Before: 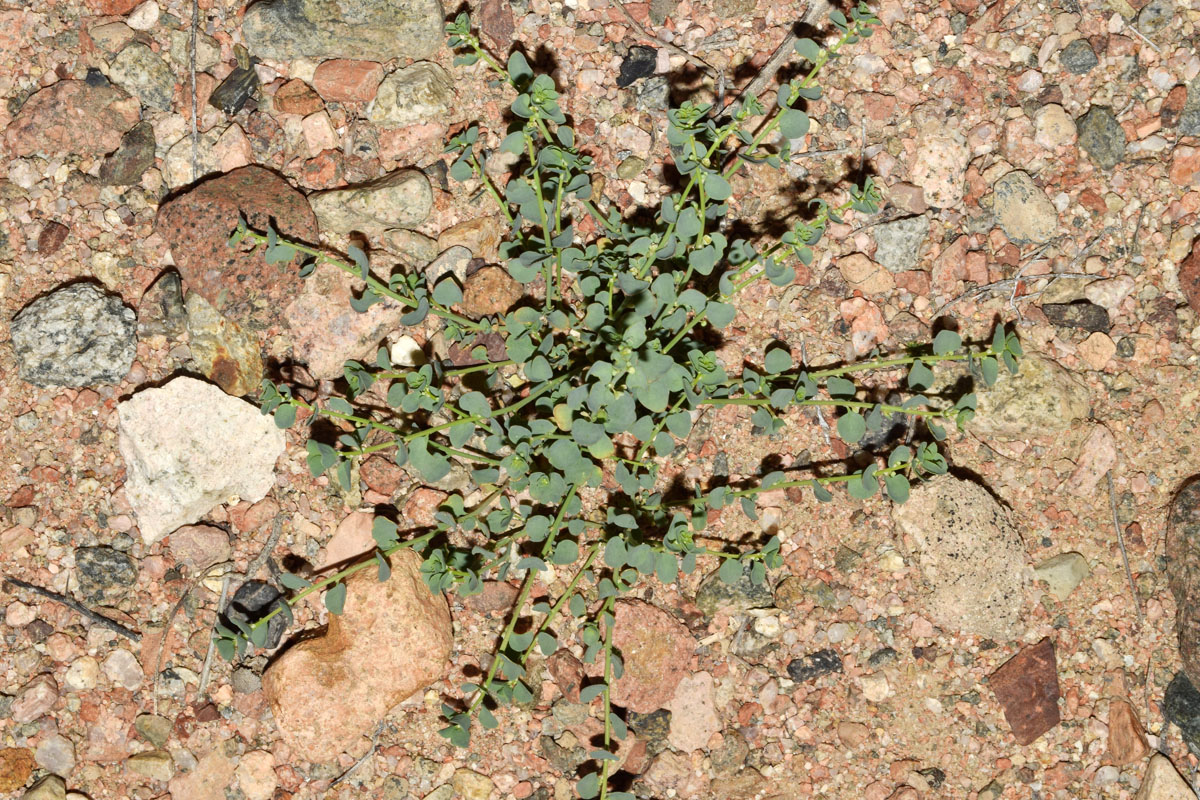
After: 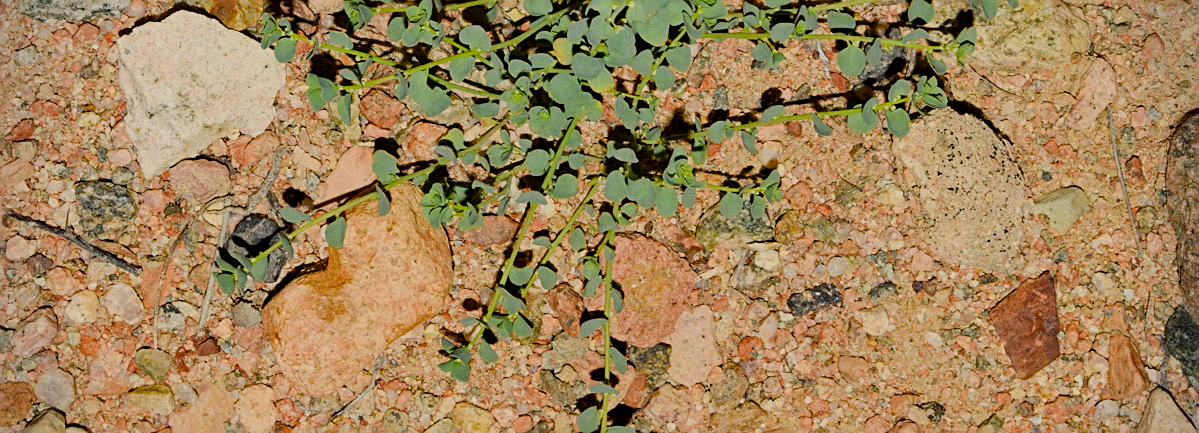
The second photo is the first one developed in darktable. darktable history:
filmic rgb: black relative exposure -7.65 EV, white relative exposure 4.56 EV, threshold 2.96 EV, hardness 3.61, color science v6 (2022), enable highlight reconstruction true
sharpen: on, module defaults
haze removal: compatibility mode true, adaptive false
vignetting: fall-off start 88.9%, fall-off radius 44.46%, width/height ratio 1.165
color balance rgb: highlights gain › chroma 2.175%, highlights gain › hue 74.66°, linear chroma grading › global chroma 15.554%, perceptual saturation grading › global saturation 20%, perceptual saturation grading › highlights -25.398%, perceptual saturation grading › shadows 25.656%, contrast -10.585%
crop and rotate: top 45.787%, right 0.002%
